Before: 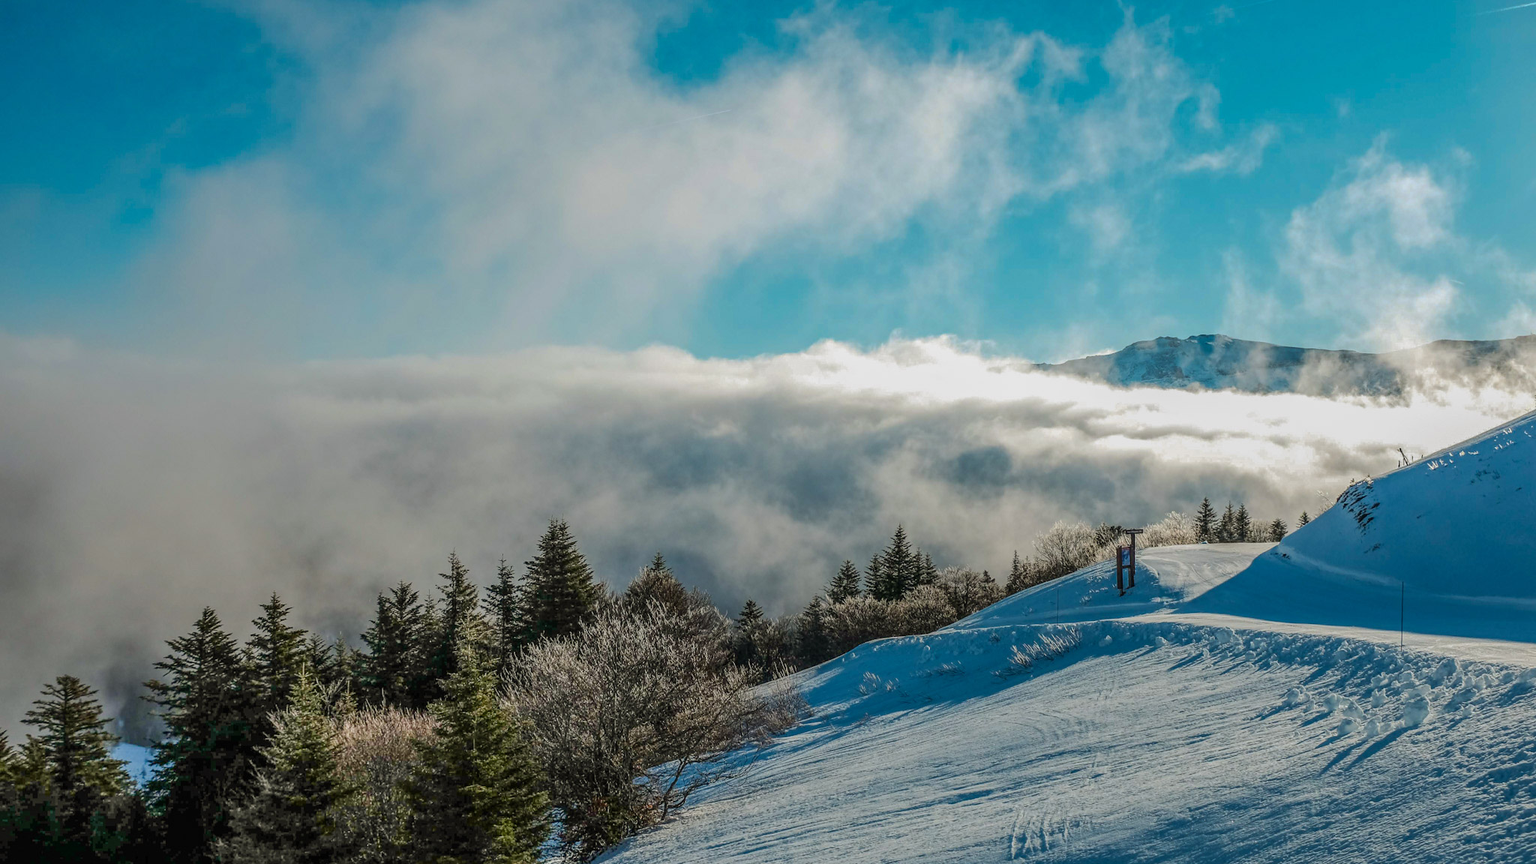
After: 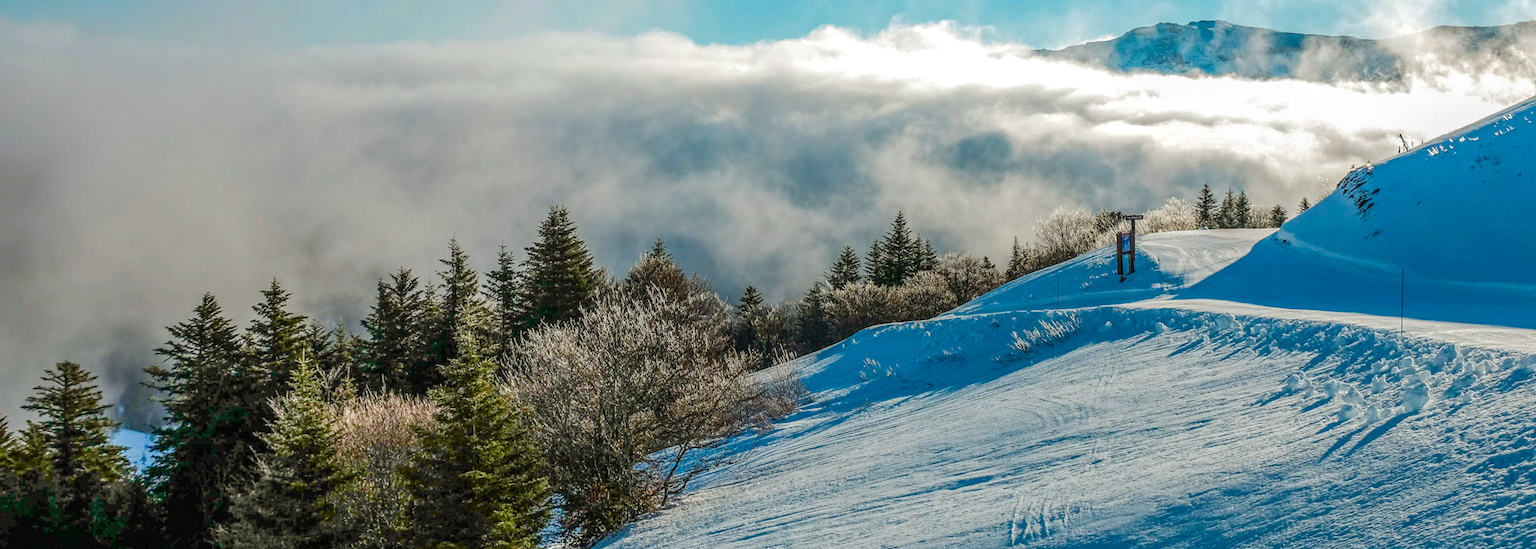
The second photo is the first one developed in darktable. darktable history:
color balance rgb: perceptual saturation grading › global saturation 20%, perceptual saturation grading › highlights -50%, perceptual saturation grading › shadows 30%, perceptual brilliance grading › global brilliance 10%, perceptual brilliance grading › shadows 15%
crop and rotate: top 36.435%
